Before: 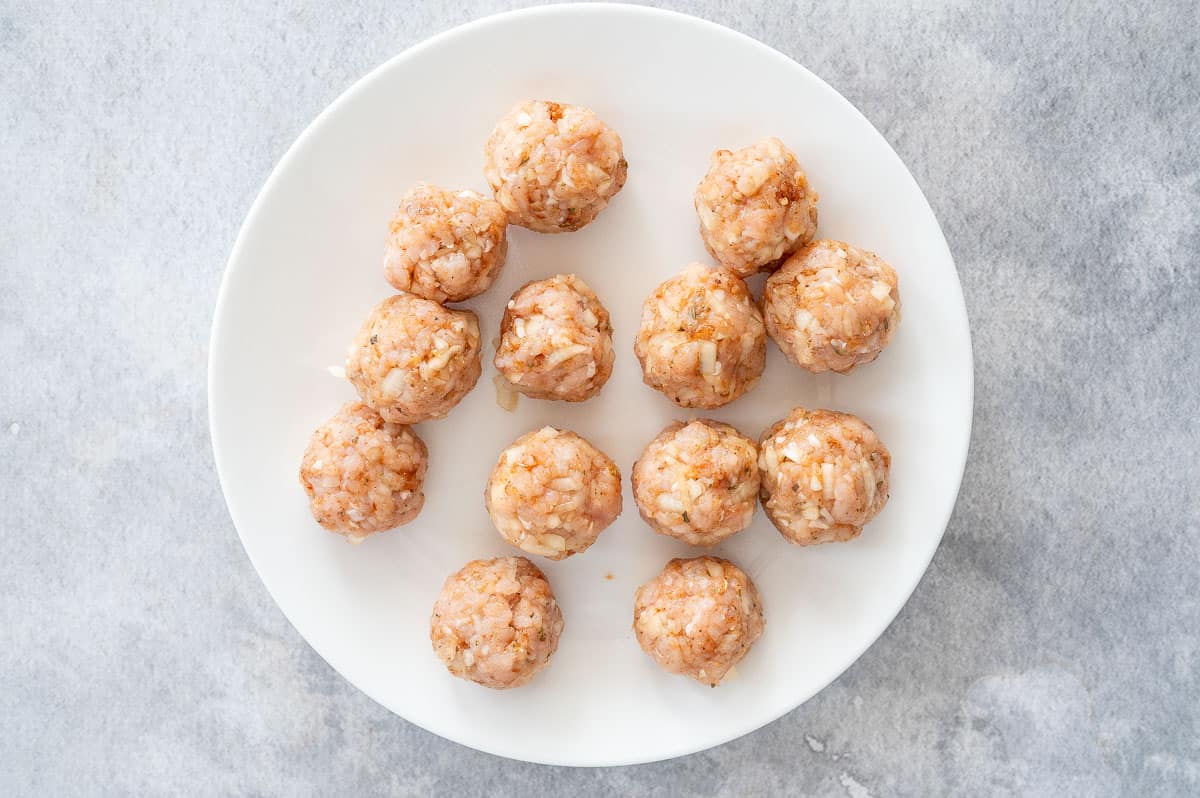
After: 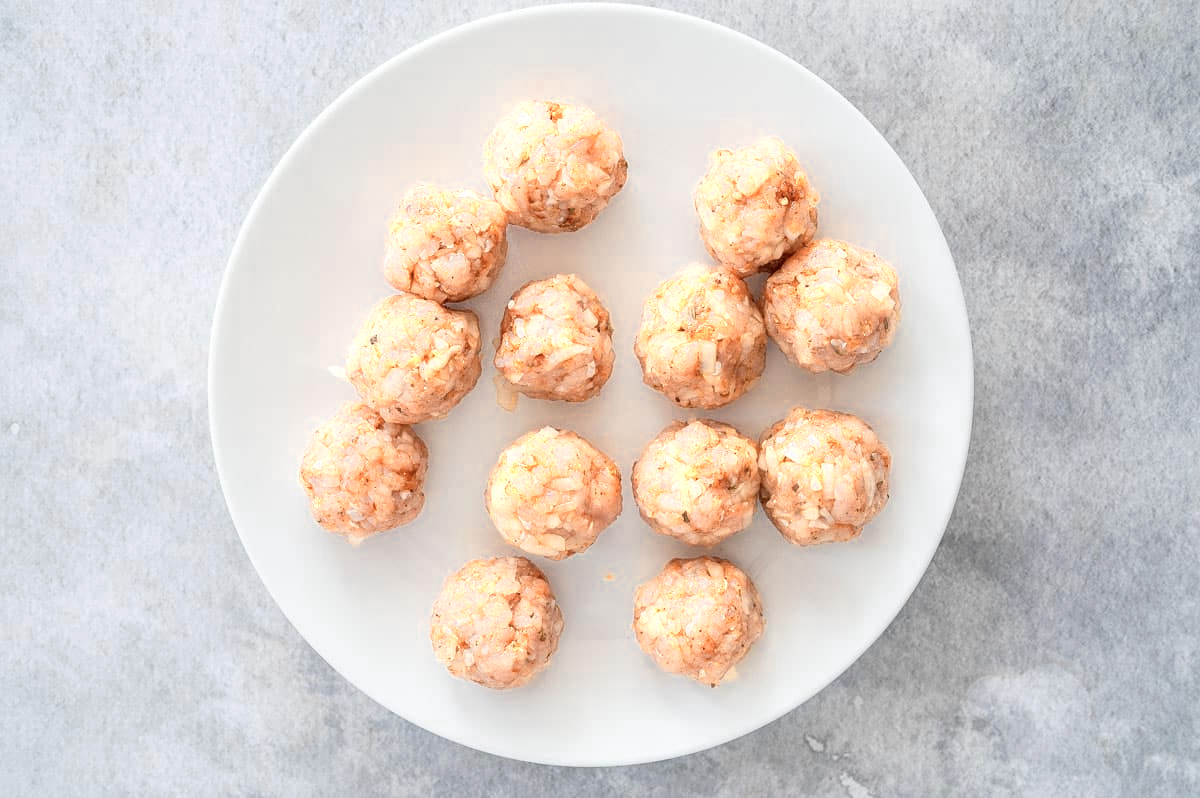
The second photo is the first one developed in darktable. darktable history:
white balance: emerald 1
color zones: curves: ch0 [(0.018, 0.548) (0.224, 0.64) (0.425, 0.447) (0.675, 0.575) (0.732, 0.579)]; ch1 [(0.066, 0.487) (0.25, 0.5) (0.404, 0.43) (0.75, 0.421) (0.956, 0.421)]; ch2 [(0.044, 0.561) (0.215, 0.465) (0.399, 0.544) (0.465, 0.548) (0.614, 0.447) (0.724, 0.43) (0.882, 0.623) (0.956, 0.632)]
